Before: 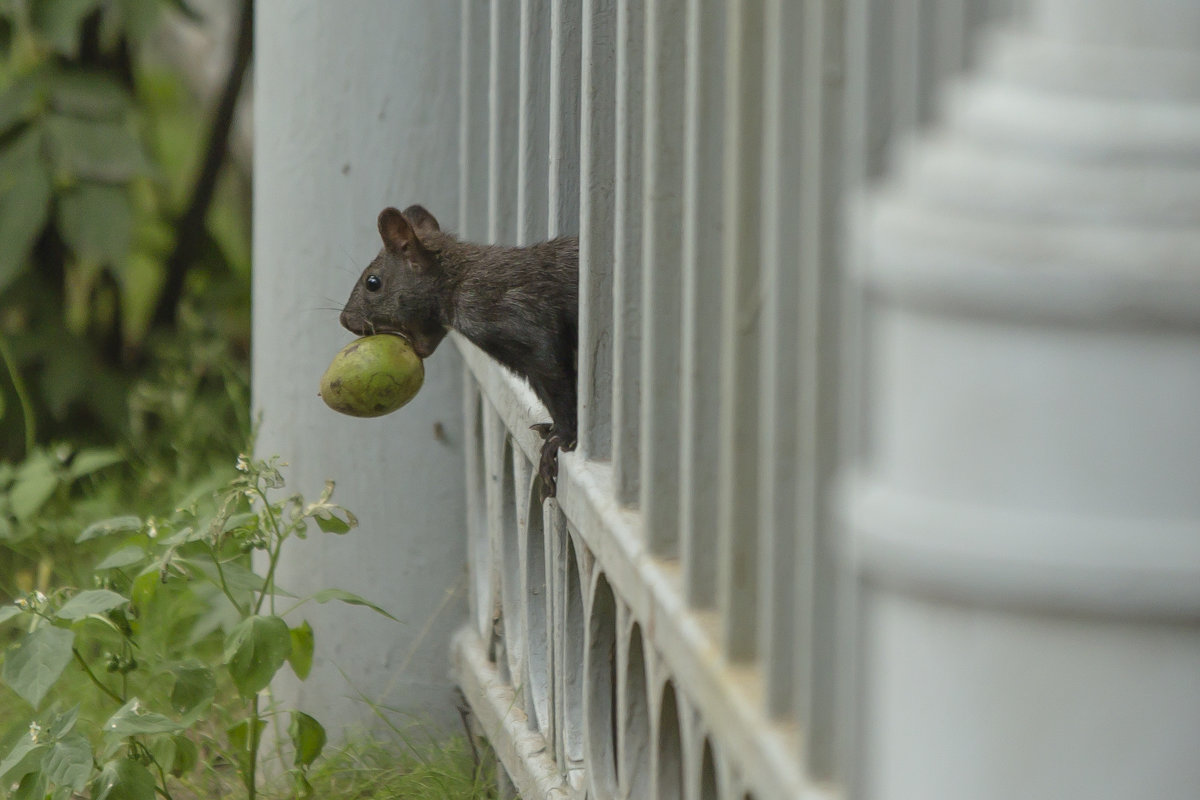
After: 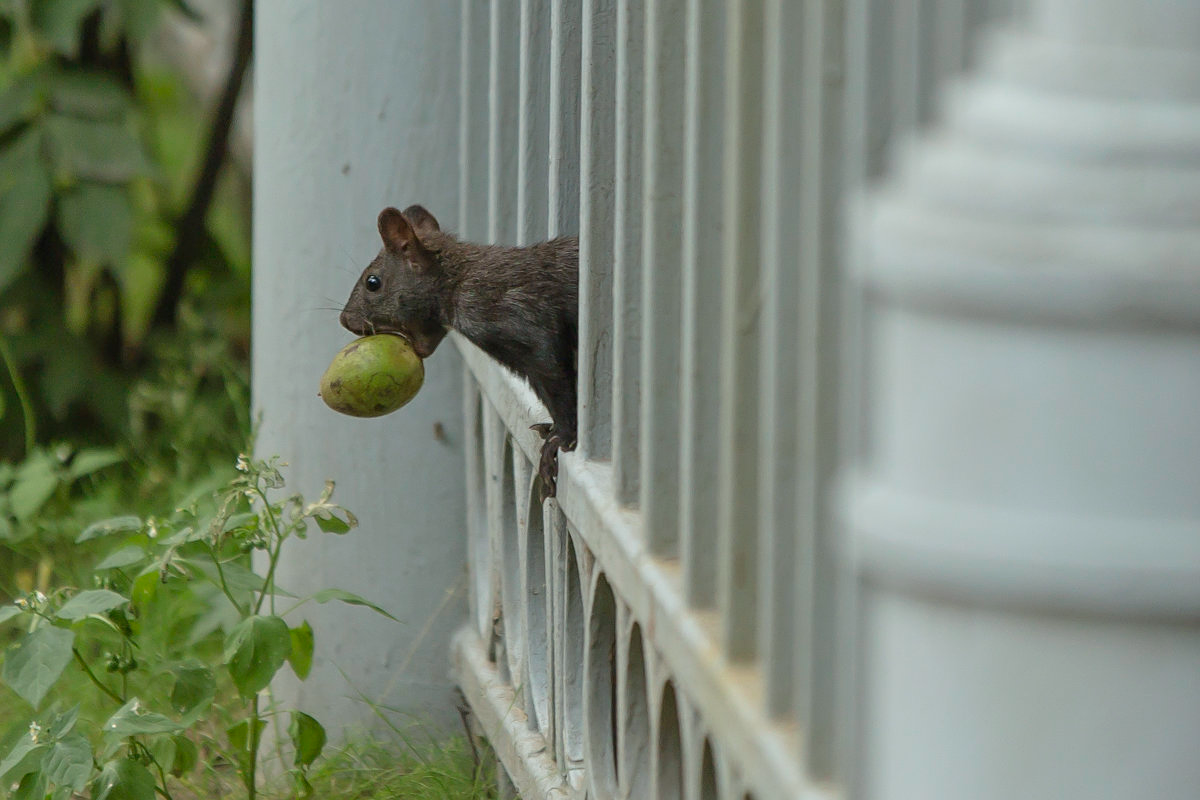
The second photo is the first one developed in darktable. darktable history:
white balance: red 0.986, blue 1.01
sharpen: amount 0.2
